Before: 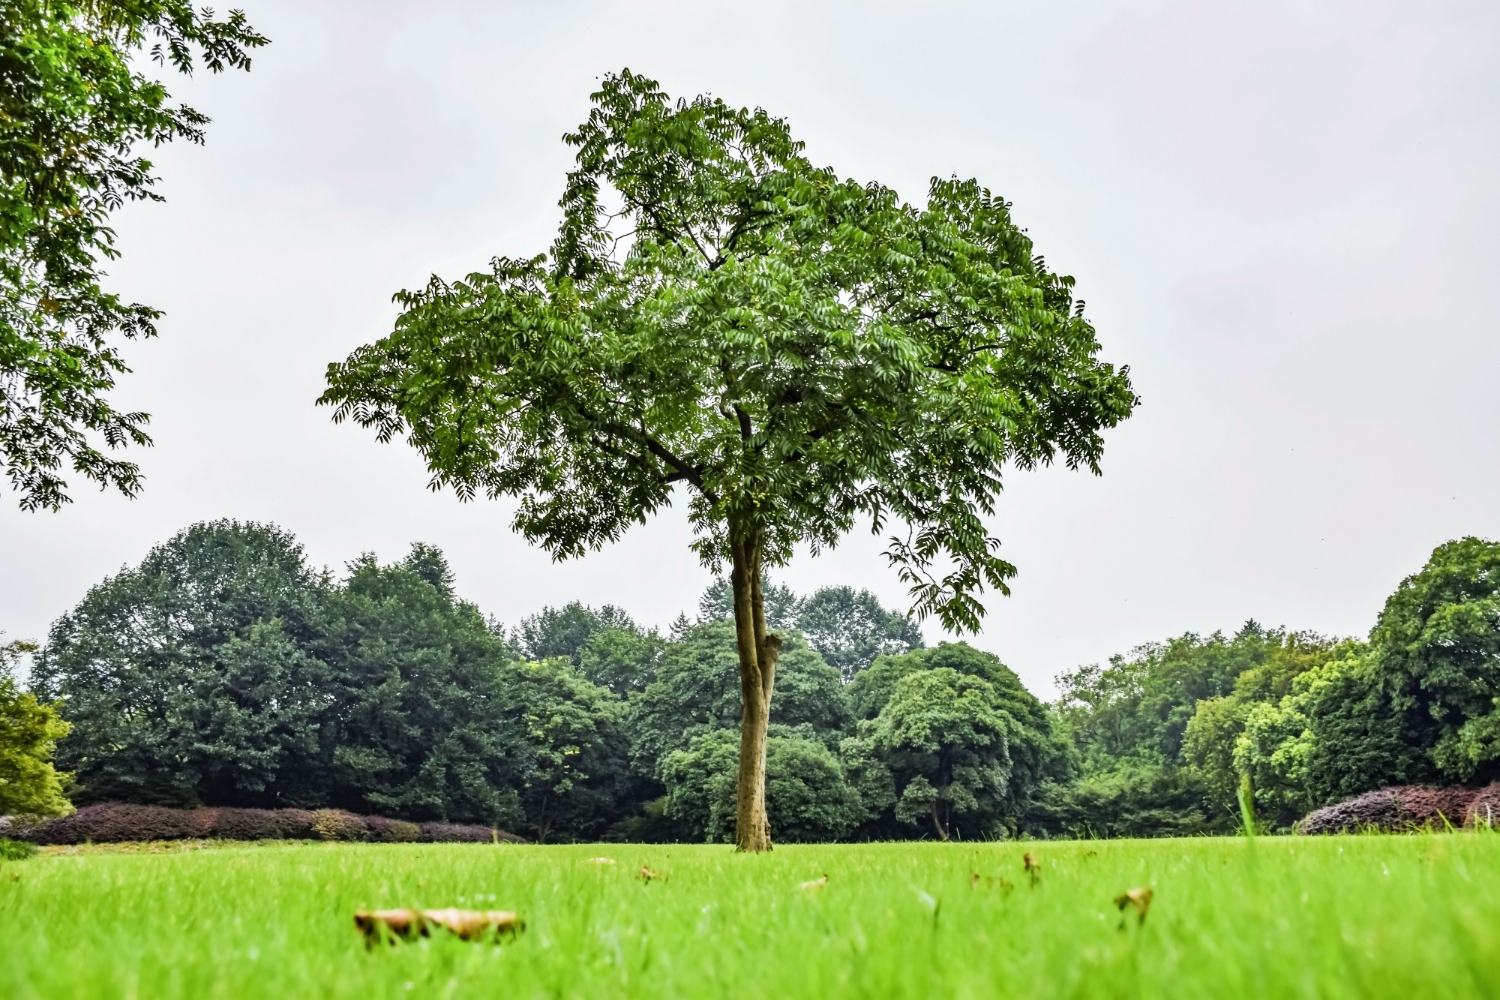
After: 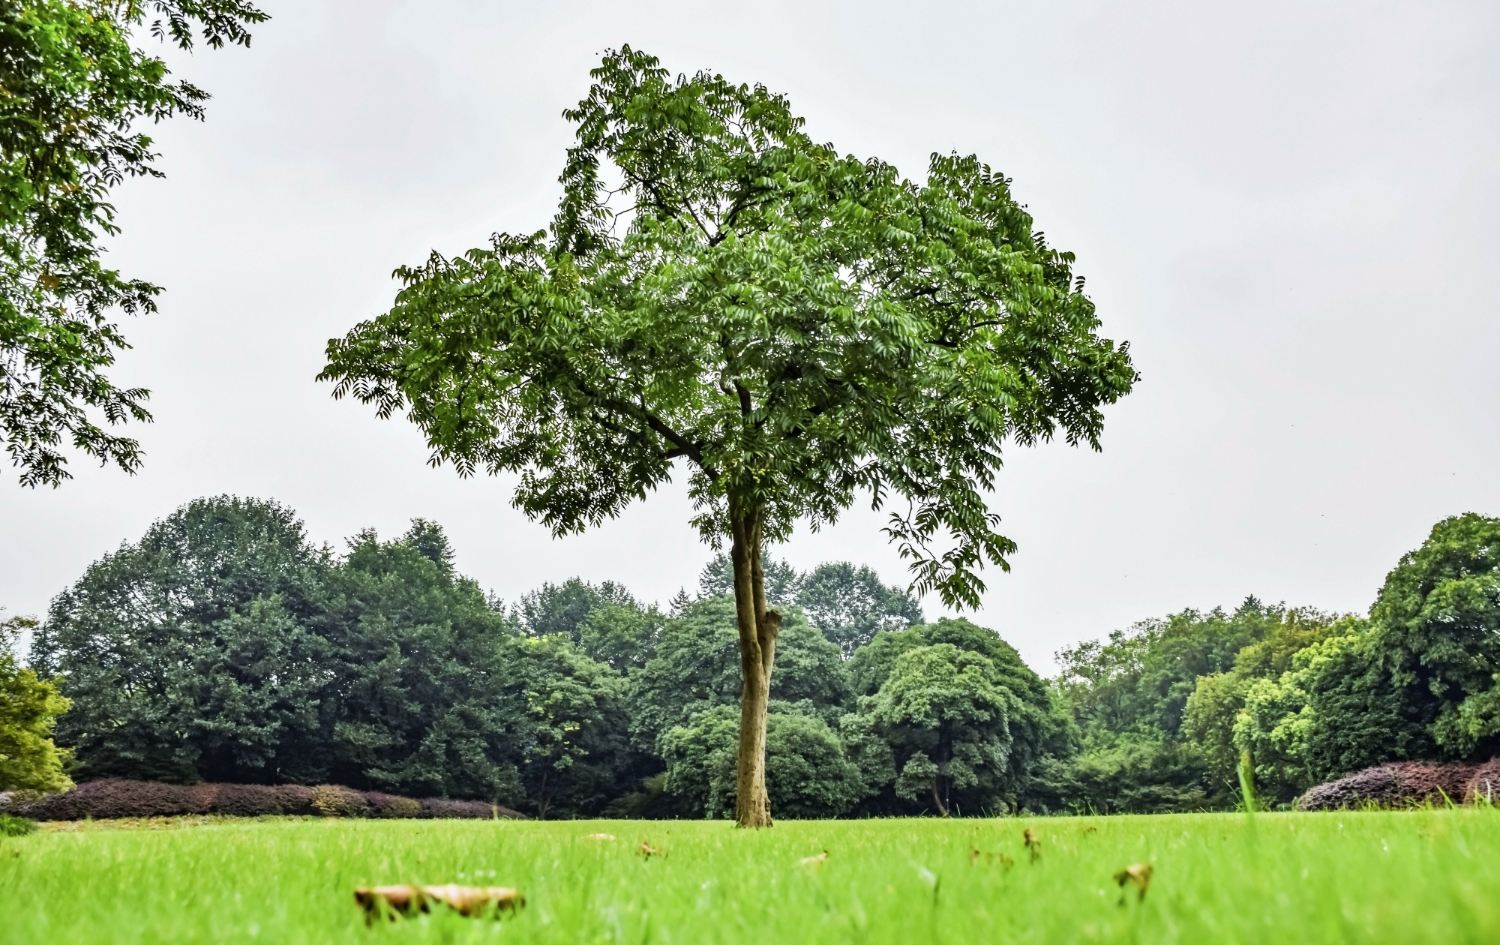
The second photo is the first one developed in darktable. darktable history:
crop and rotate: top 2.479%, bottom 3.018%
contrast brightness saturation: saturation -0.05
